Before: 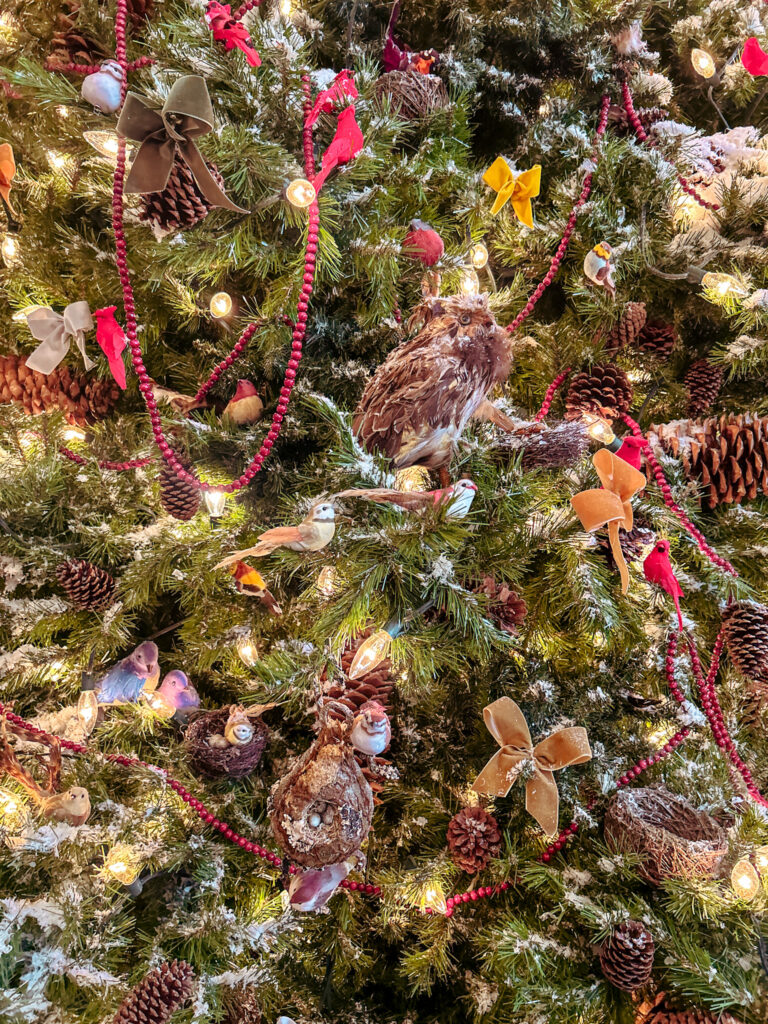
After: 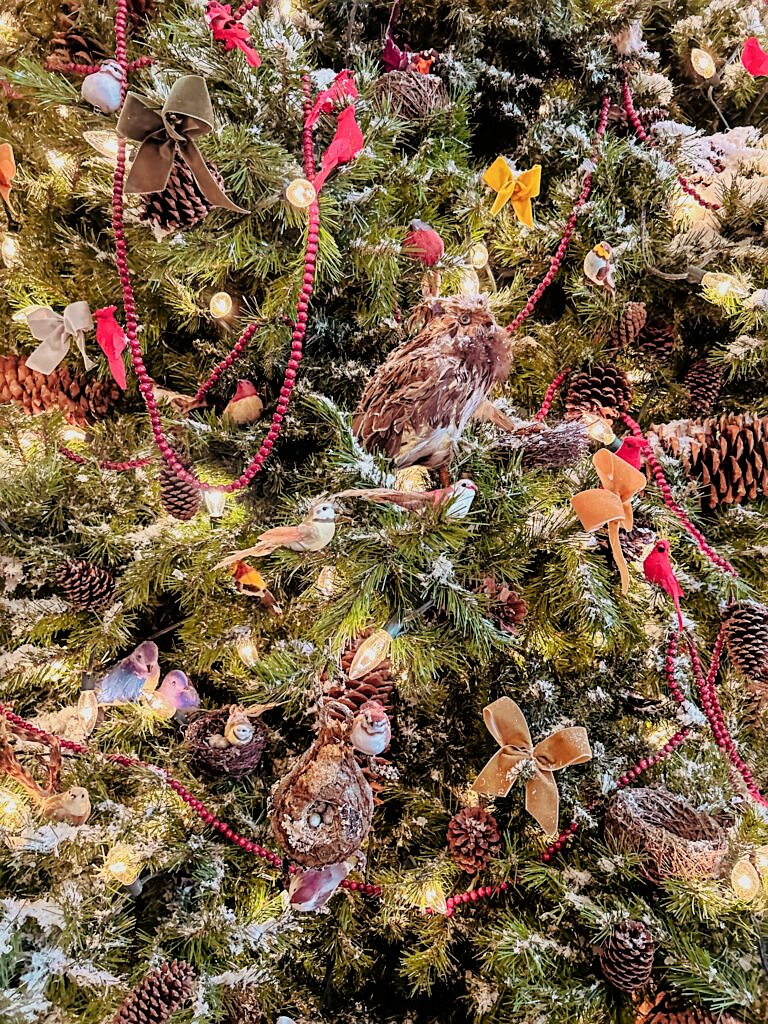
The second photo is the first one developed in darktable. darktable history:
sharpen: amount 0.49
filmic rgb: black relative exposure -8 EV, white relative exposure 3.94 EV, hardness 4.24
tone equalizer: -8 EV -0.415 EV, -7 EV -0.392 EV, -6 EV -0.331 EV, -5 EV -0.239 EV, -3 EV 0.213 EV, -2 EV 0.317 EV, -1 EV 0.378 EV, +0 EV 0.432 EV
